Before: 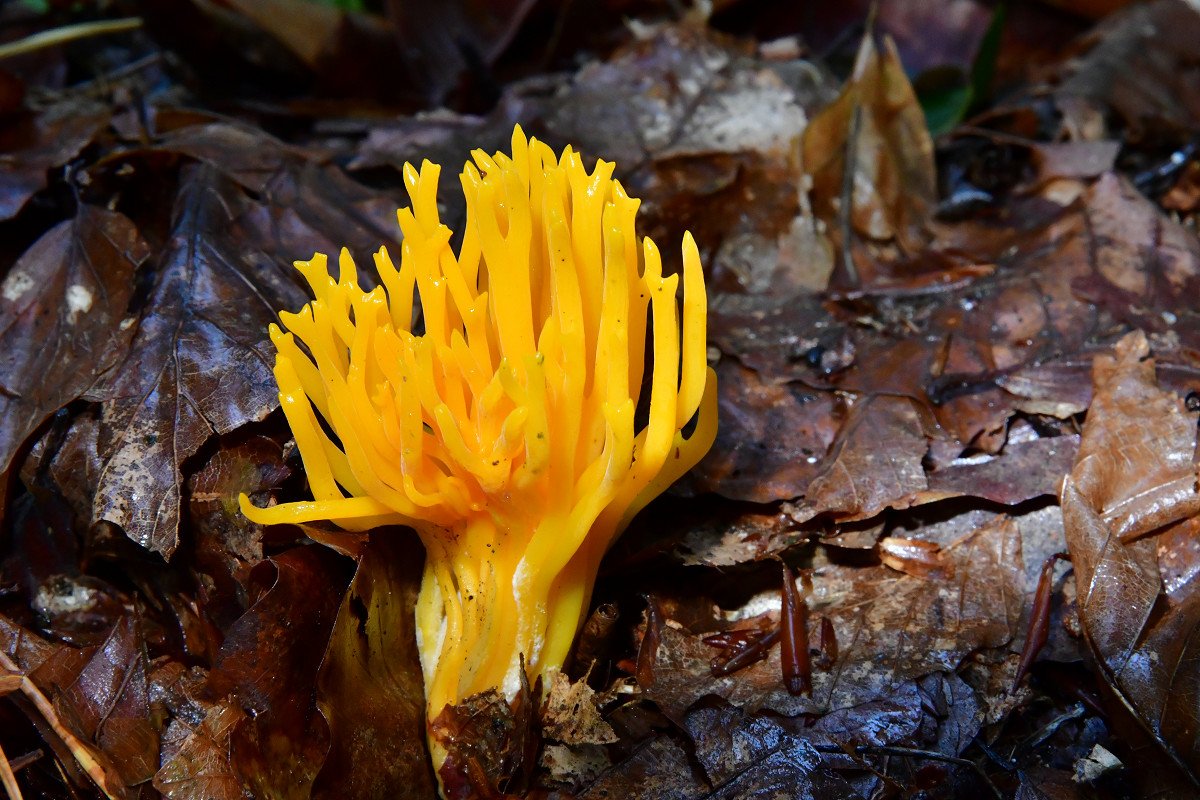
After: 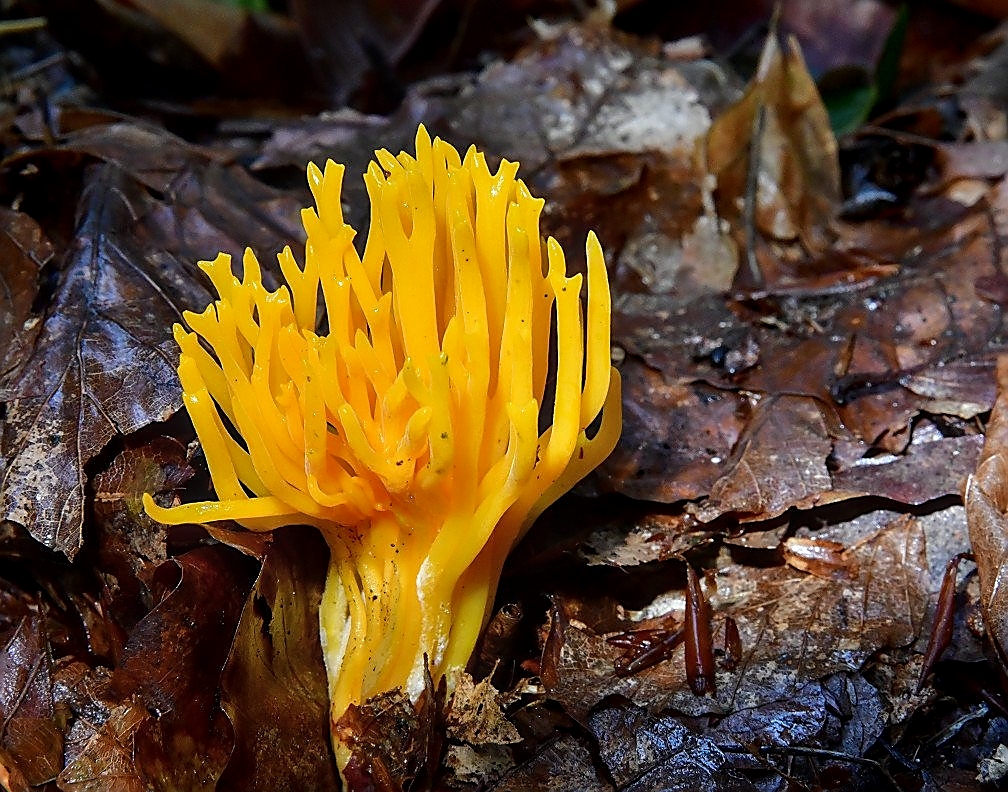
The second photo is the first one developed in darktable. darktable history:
local contrast: on, module defaults
crop: left 8.026%, right 7.374%
sharpen: radius 1.4, amount 1.25, threshold 0.7
